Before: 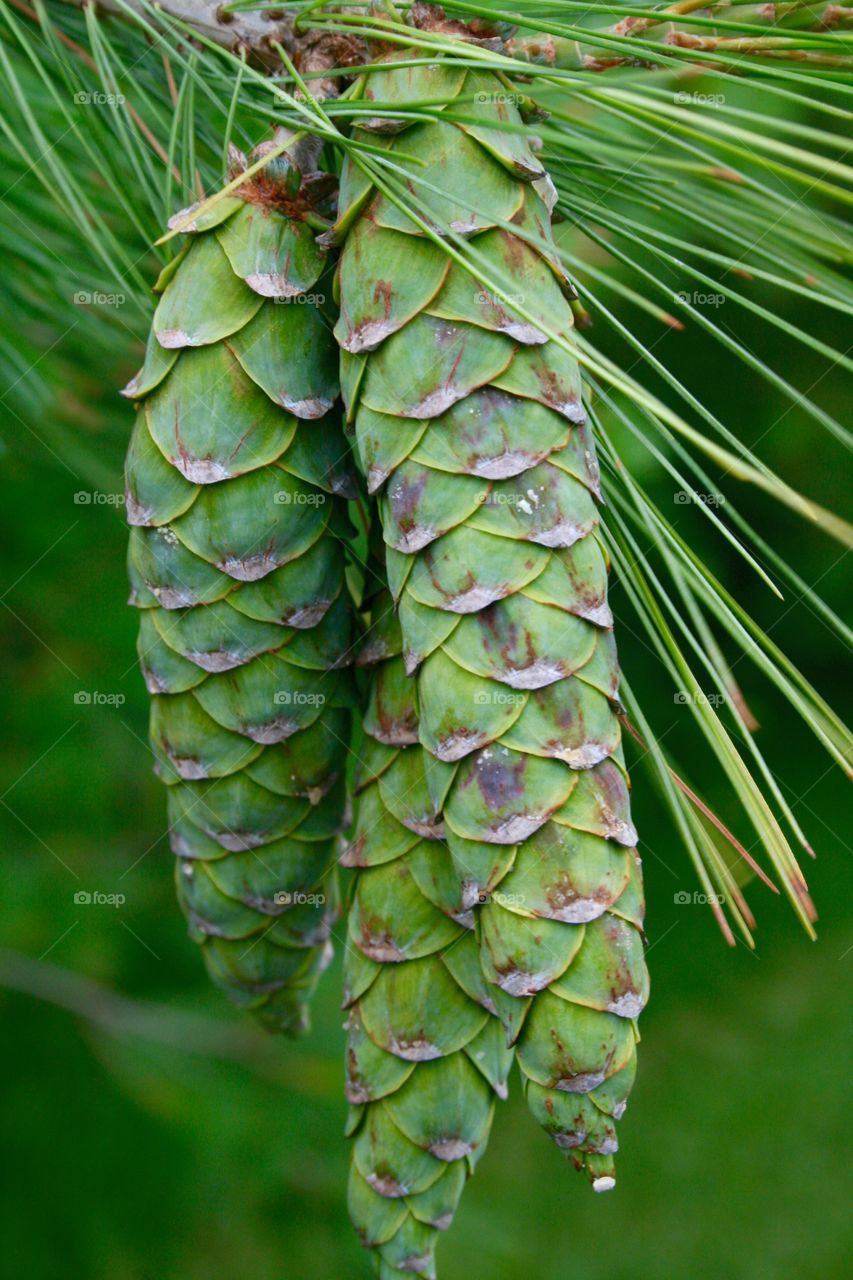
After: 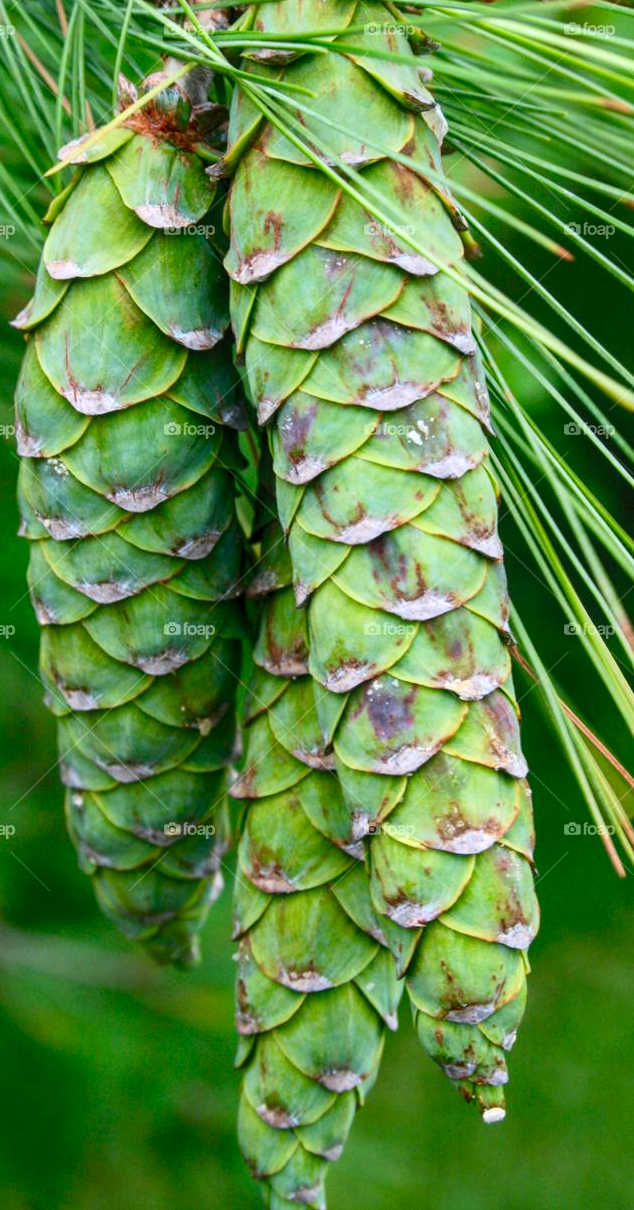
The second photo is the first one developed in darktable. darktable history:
contrast brightness saturation: contrast 0.199, brightness 0.156, saturation 0.22
crop and rotate: left 13.06%, top 5.41%, right 12.515%
local contrast: on, module defaults
